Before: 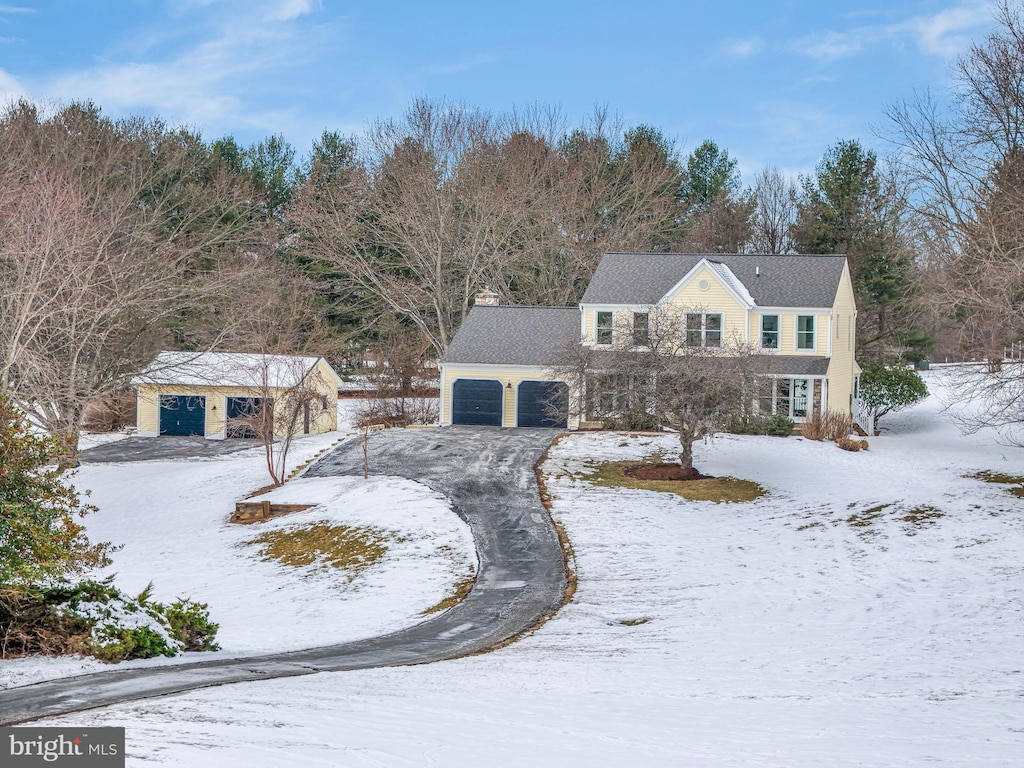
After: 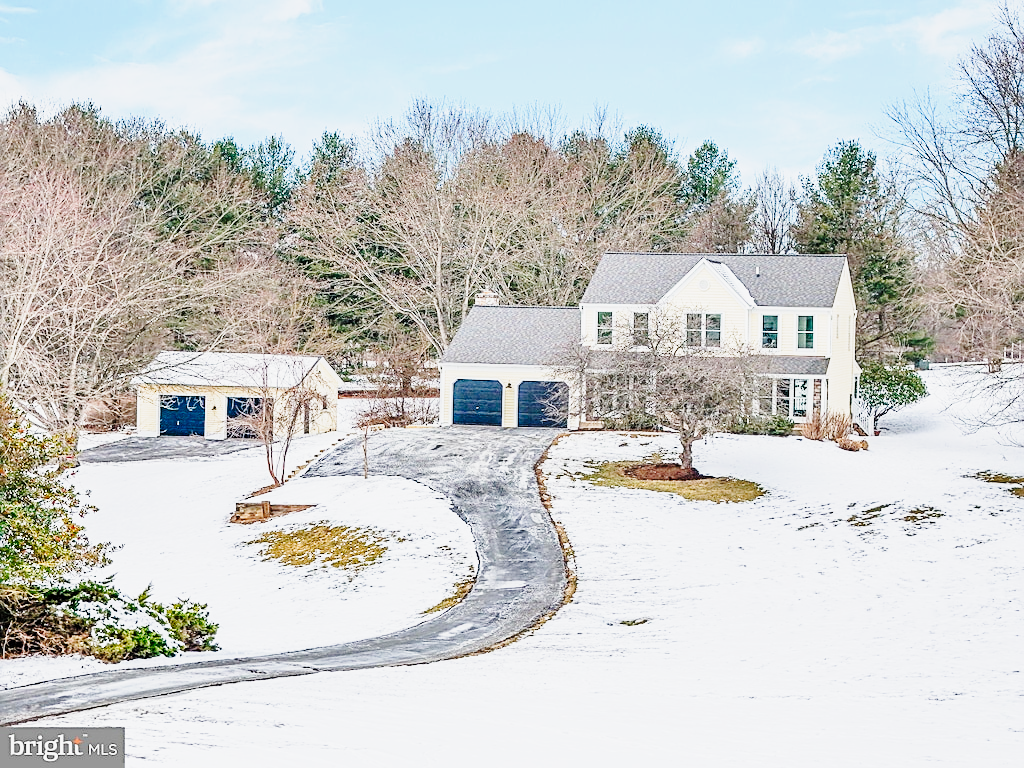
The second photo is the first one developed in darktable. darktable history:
sharpen: on, module defaults
base curve: curves: ch0 [(0, 0) (0.028, 0.03) (0.121, 0.232) (0.46, 0.748) (0.859, 0.968) (1, 1)], preserve colors none
tone curve: curves: ch0 [(0, 0) (0.091, 0.077) (0.389, 0.458) (0.745, 0.82) (0.856, 0.899) (0.92, 0.938) (1, 0.973)]; ch1 [(0, 0) (0.437, 0.404) (0.5, 0.5) (0.529, 0.55) (0.58, 0.6) (0.616, 0.649) (1, 1)]; ch2 [(0, 0) (0.442, 0.415) (0.5, 0.5) (0.535, 0.557) (0.585, 0.62) (1, 1)], preserve colors none
